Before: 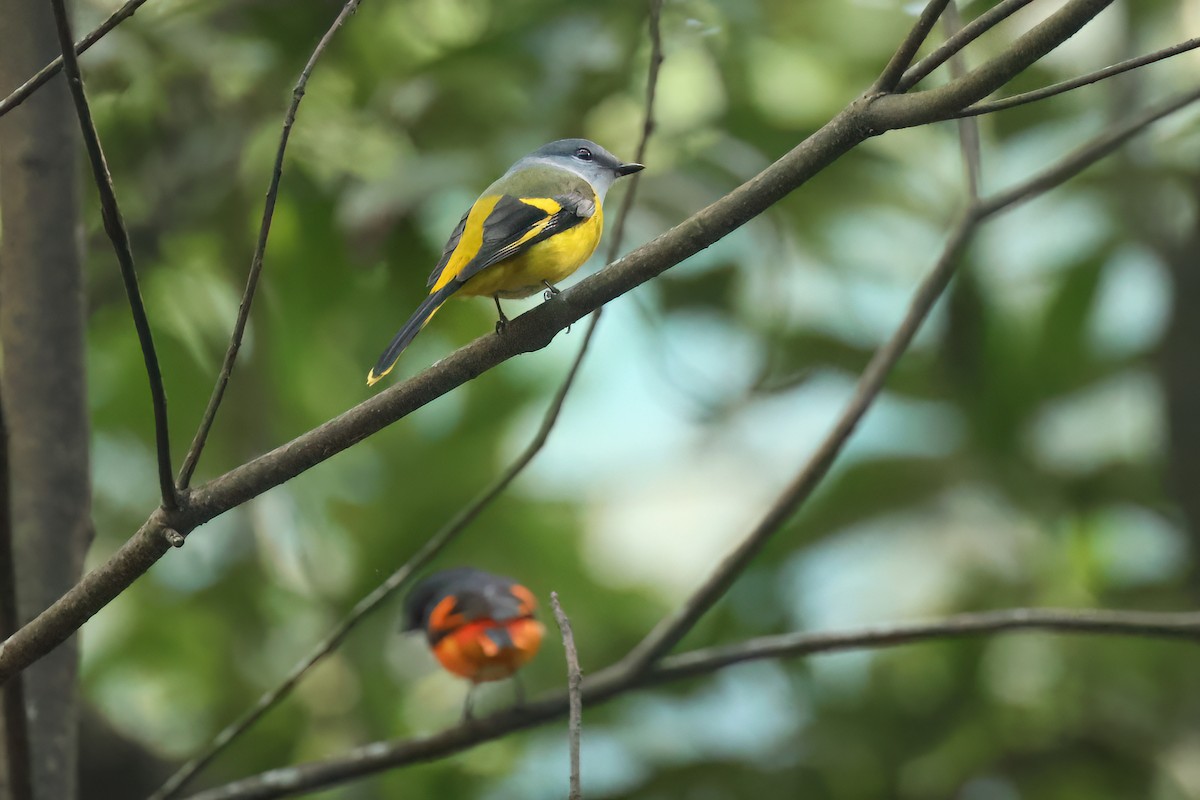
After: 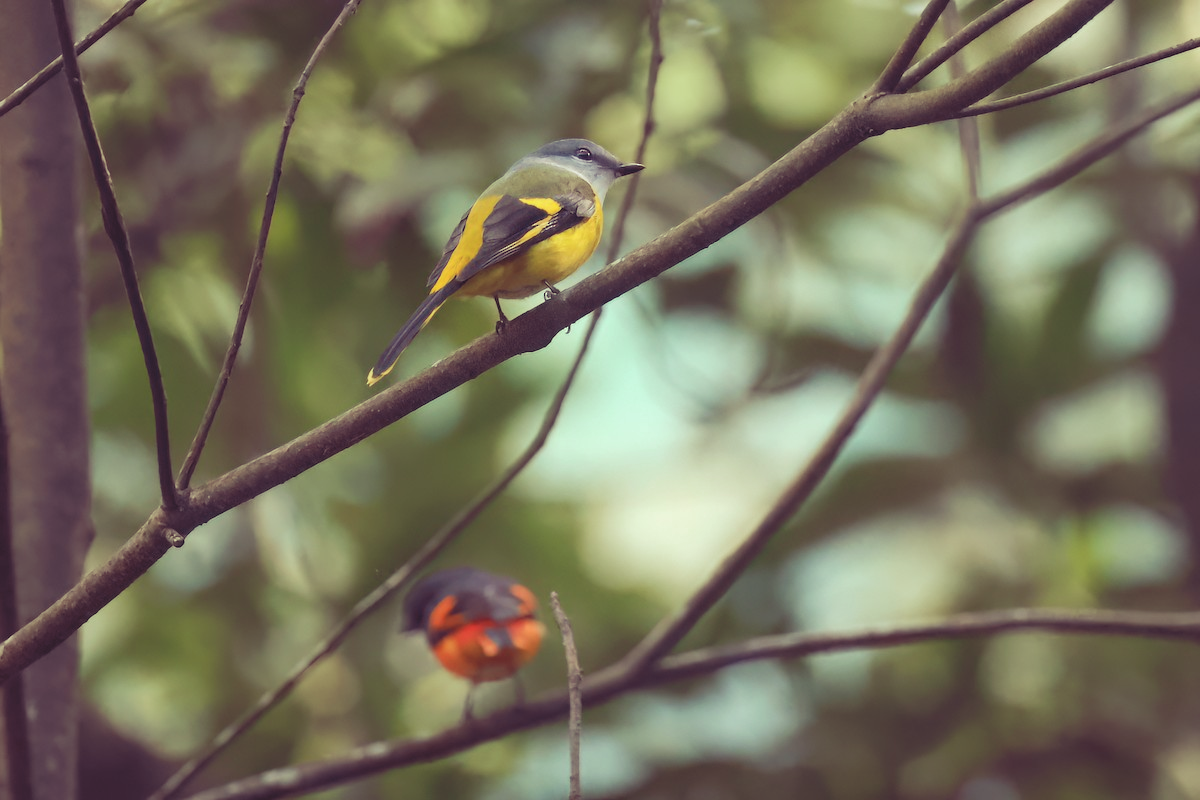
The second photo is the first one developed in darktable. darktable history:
tone curve: curves: ch0 [(0, 0) (0.003, 0.04) (0.011, 0.053) (0.025, 0.077) (0.044, 0.104) (0.069, 0.127) (0.1, 0.15) (0.136, 0.177) (0.177, 0.215) (0.224, 0.254) (0.277, 0.3) (0.335, 0.355) (0.399, 0.41) (0.468, 0.477) (0.543, 0.554) (0.623, 0.636) (0.709, 0.72) (0.801, 0.804) (0.898, 0.892) (1, 1)], preserve colors none
color look up table: target L [94.14, 93.56, 90.35, 86.39, 82.33, 77.03, 67.35, 67.73, 50.58, 45.29, 27.29, 22.75, 10.29, 200.44, 101.59, 73.56, 62.09, 58.03, 50.24, 53.47, 47.56, 45.56, 45.42, 44.61, 40.14, 31.01, 23.42, 10.44, 0.977, 80.06, 76.38, 73.45, 62.2, 54.23, 48.45, 43.7, 34.2, 32.37, 18.84, 6.053, 87.36, 86.03, 79.64, 70.7, 67.2, 61.47, 40.41, 24.6, 11.39], target a [-10.41, -10.69, -43.45, -67.02, -3.922, -70.79, -3.186, -40.94, -28.75, -18.65, 10.41, -21.12, 10.81, 0, 0, 23.62, 57.2, 62.81, 77.54, 14.91, 37.83, 68.87, 35.16, 10.04, 68.26, 20.1, 47.32, 37.86, 6.948, 19.78, 5.427, 41.19, 63.13, 85.03, 4.767, 55.44, 65.82, 28.54, 36.73, 36.88, -37.38, -10.55, -48.83, -16.69, -6.976, -35.53, -12.3, -6.324, 15.49], target b [37.57, 84.24, 75.22, 24.08, 20.36, 68.22, 39.41, 25.18, 50.36, 1.681, 23.14, 18.55, -5.982, 0, -0.001, 53.73, 69.51, 22.37, 45.86, 22.25, 49.57, 4.705, 3.28, 43.71, 40.45, 6.214, 26.73, -5.716, -6.223, 11.5, -11.33, 1.244, -30.31, -20.03, -58.6, -62.81, -44.38, -27.46, -65.06, -42.04, 11.4, -0.793, -11.13, -23.22, -3.015, -4.279, -29.17, -22.41, -34.14], num patches 49
